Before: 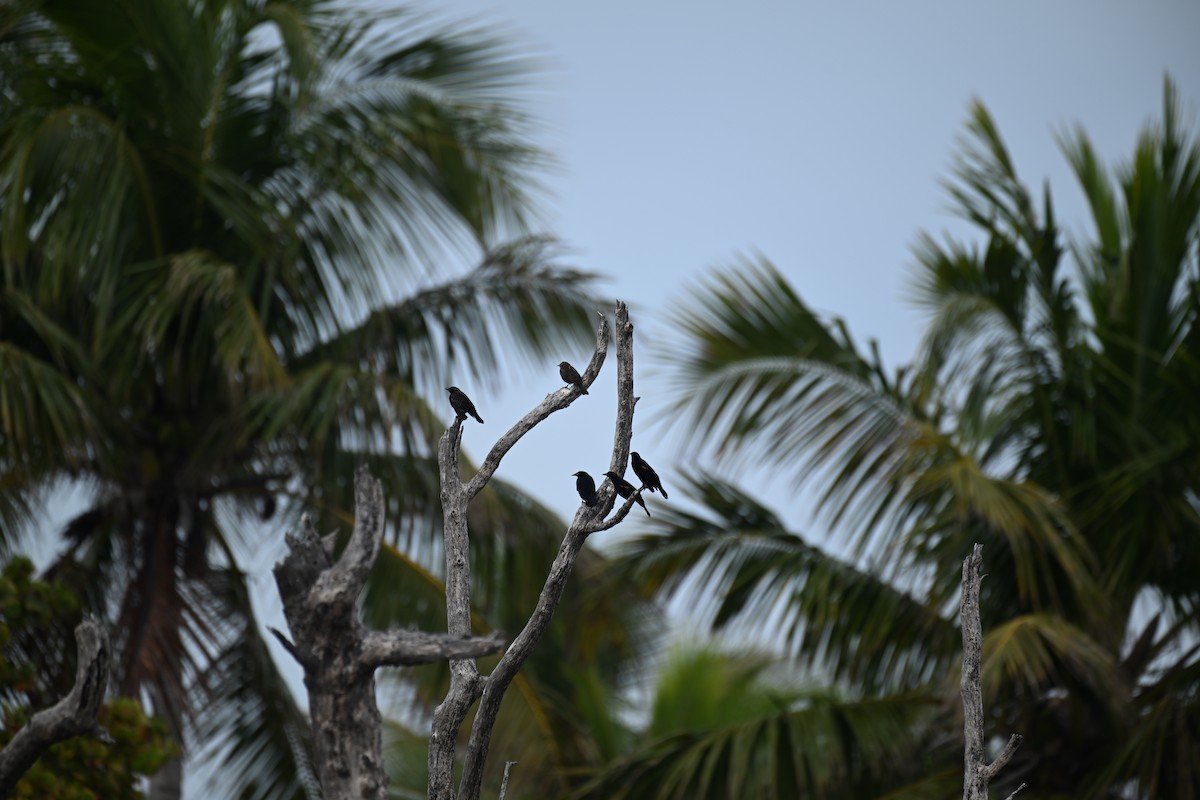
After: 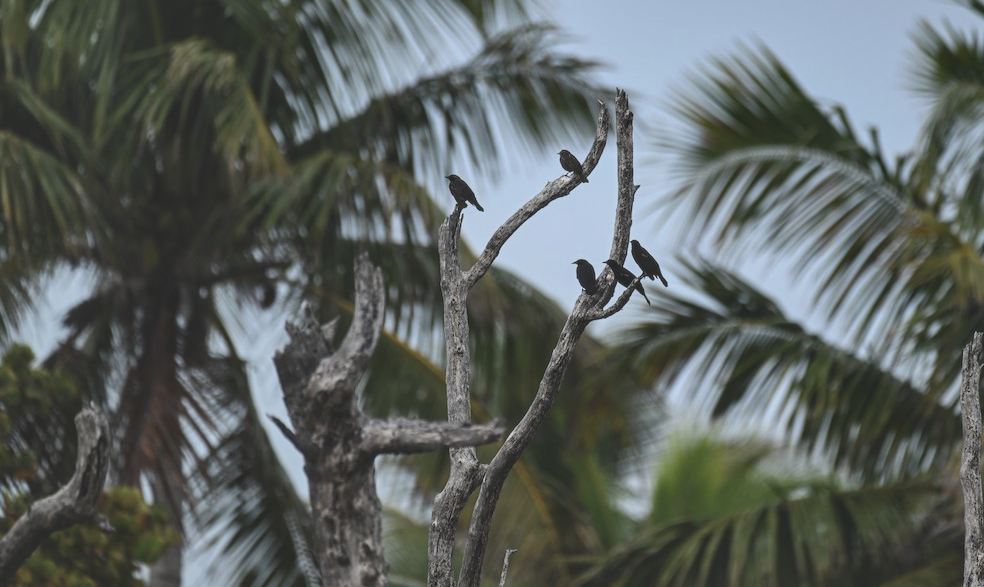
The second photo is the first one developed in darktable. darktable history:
color balance: lift [1.01, 1, 1, 1], gamma [1.097, 1, 1, 1], gain [0.85, 1, 1, 1]
crop: top 26.531%, right 17.959%
local contrast: on, module defaults
shadows and highlights: soften with gaussian
